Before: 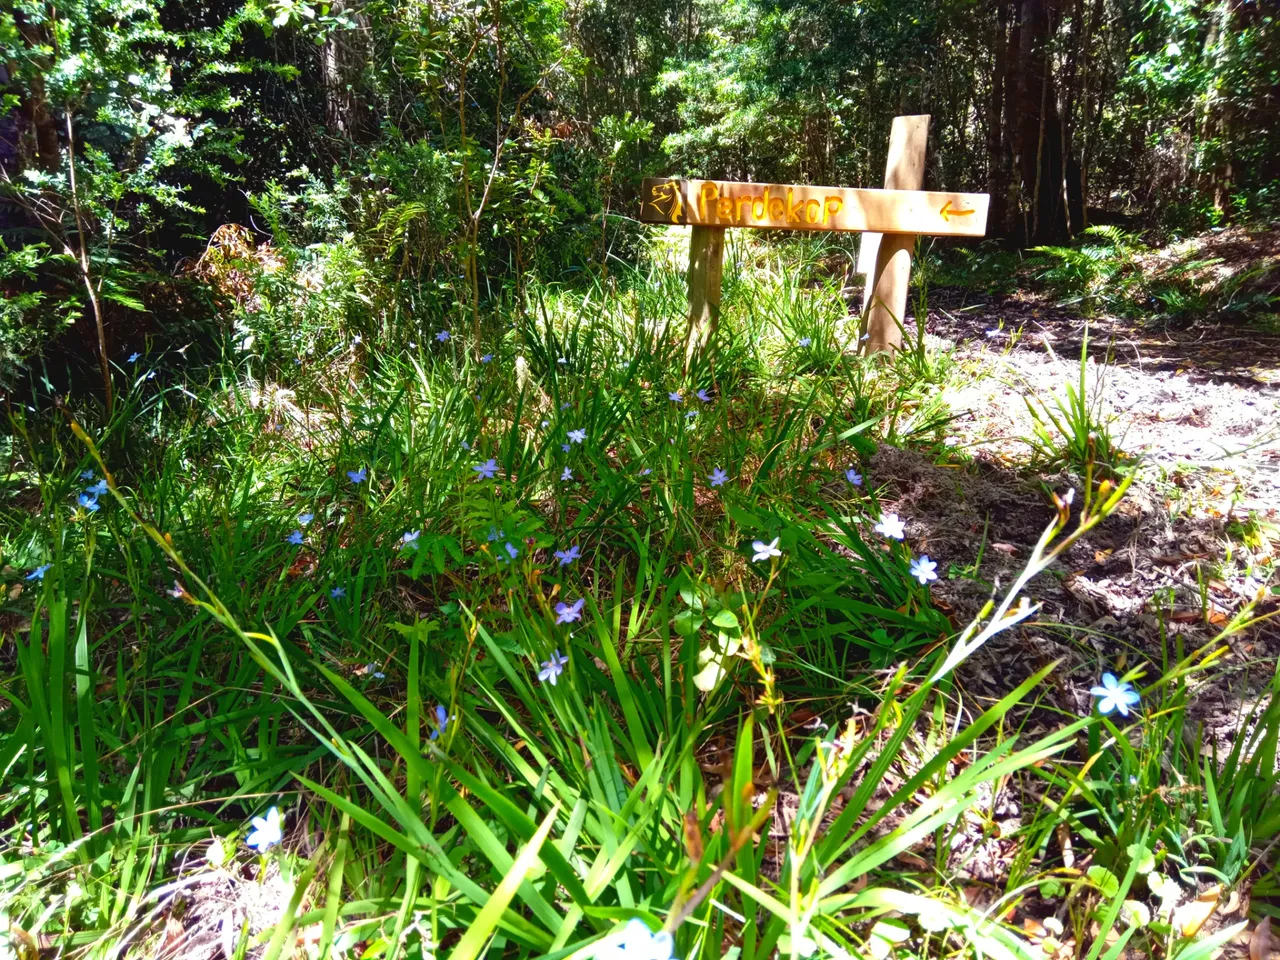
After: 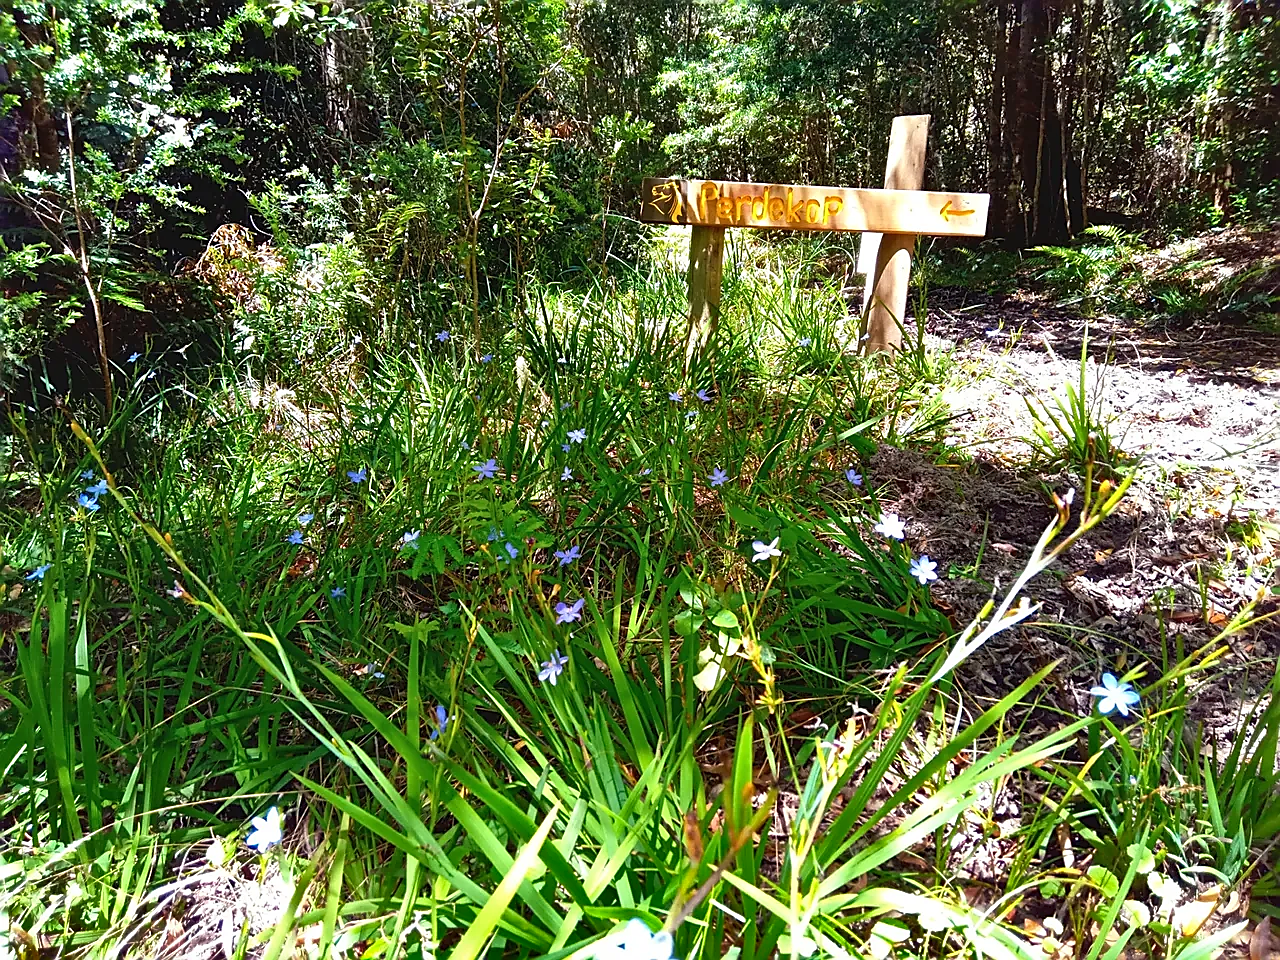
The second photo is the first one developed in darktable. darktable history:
sharpen: radius 1.397, amount 1.248, threshold 0.748
shadows and highlights: white point adjustment 0.114, highlights -71.02, soften with gaussian
